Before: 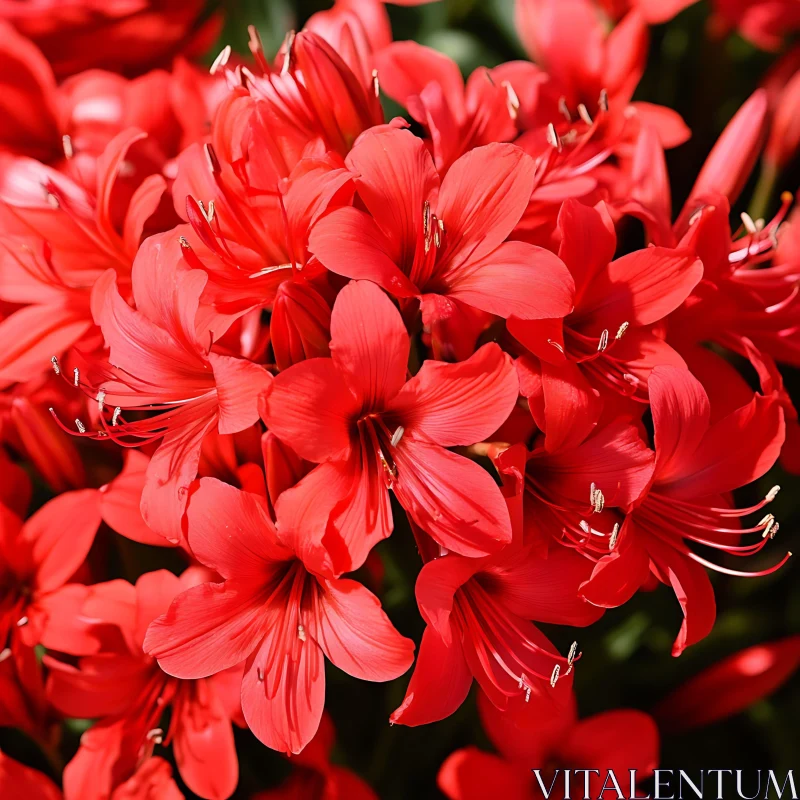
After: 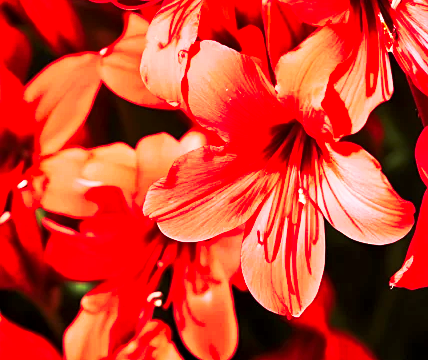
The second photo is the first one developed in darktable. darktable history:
tone curve: curves: ch0 [(0, 0) (0.003, 0.003) (0.011, 0.008) (0.025, 0.018) (0.044, 0.04) (0.069, 0.062) (0.1, 0.09) (0.136, 0.121) (0.177, 0.158) (0.224, 0.197) (0.277, 0.255) (0.335, 0.314) (0.399, 0.391) (0.468, 0.496) (0.543, 0.683) (0.623, 0.801) (0.709, 0.883) (0.801, 0.94) (0.898, 0.984) (1, 1)], preserve colors none
crop and rotate: top 54.711%, right 46.411%, bottom 0.231%
local contrast: highlights 104%, shadows 101%, detail 120%, midtone range 0.2
exposure: black level correction 0, exposure 0.499 EV, compensate exposure bias true, compensate highlight preservation false
